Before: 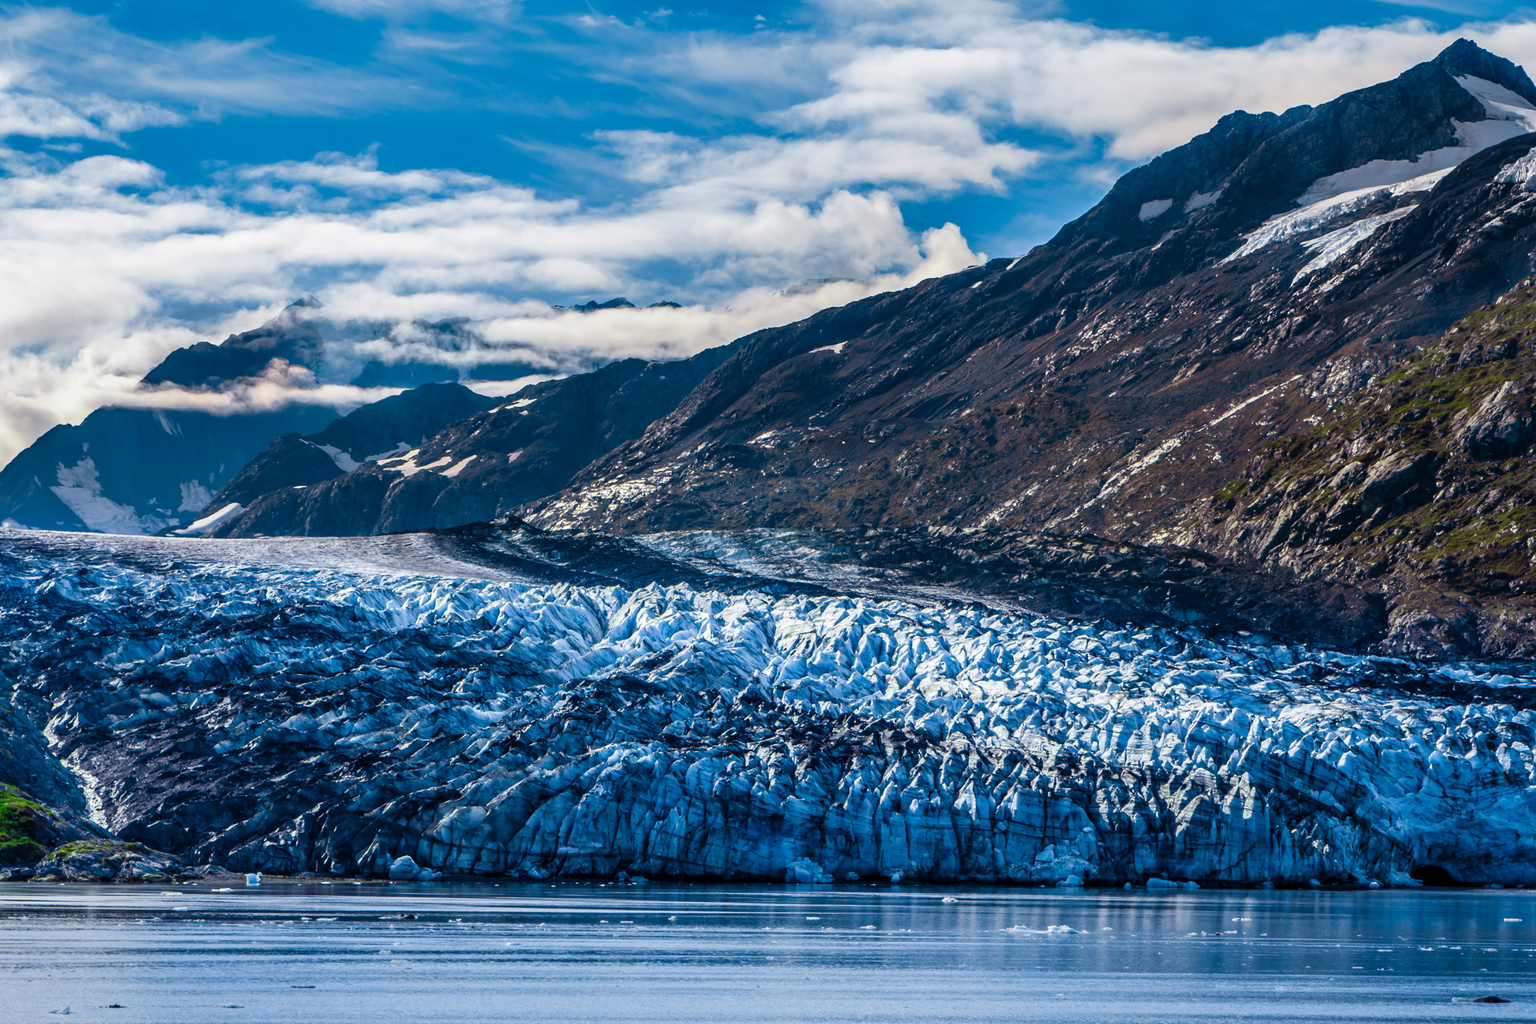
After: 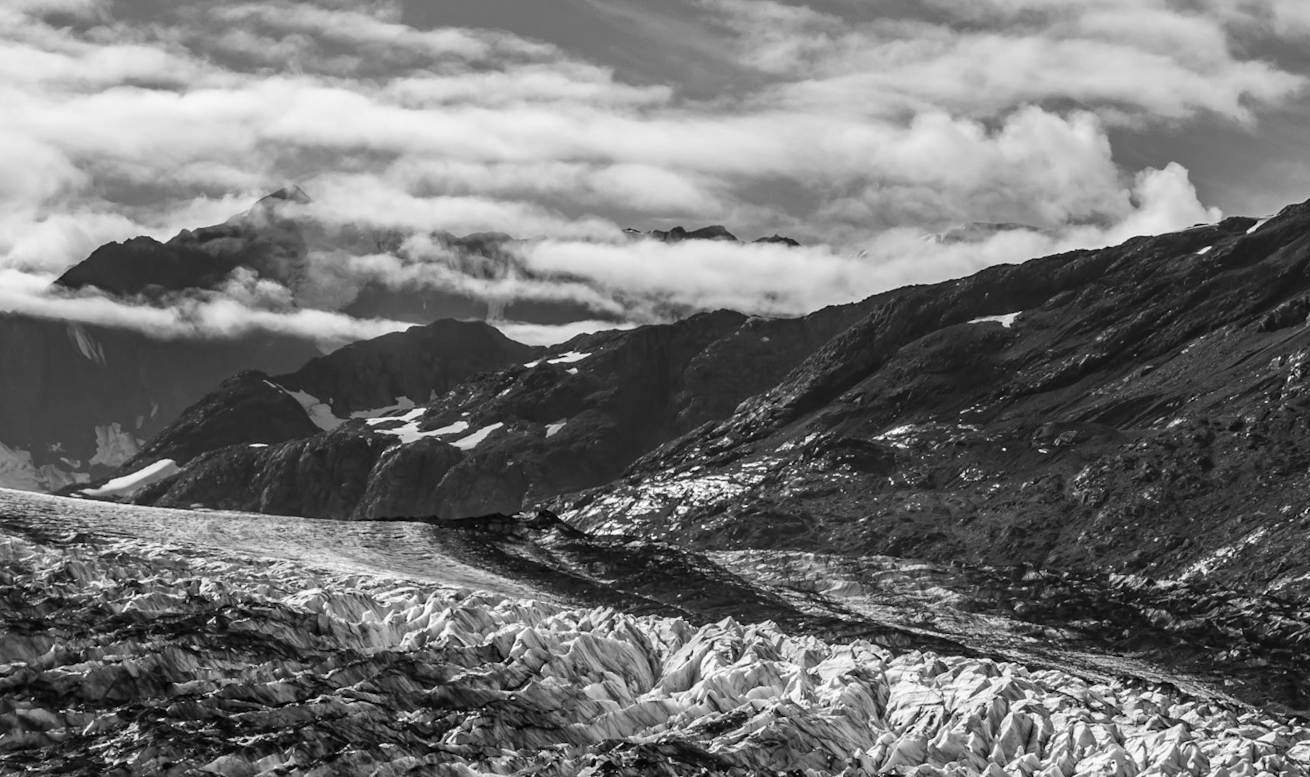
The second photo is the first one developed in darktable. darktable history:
monochrome: on, module defaults
crop and rotate: angle -4.99°, left 2.122%, top 6.945%, right 27.566%, bottom 30.519%
white balance: red 0.931, blue 1.11
haze removal: compatibility mode true, adaptive false
